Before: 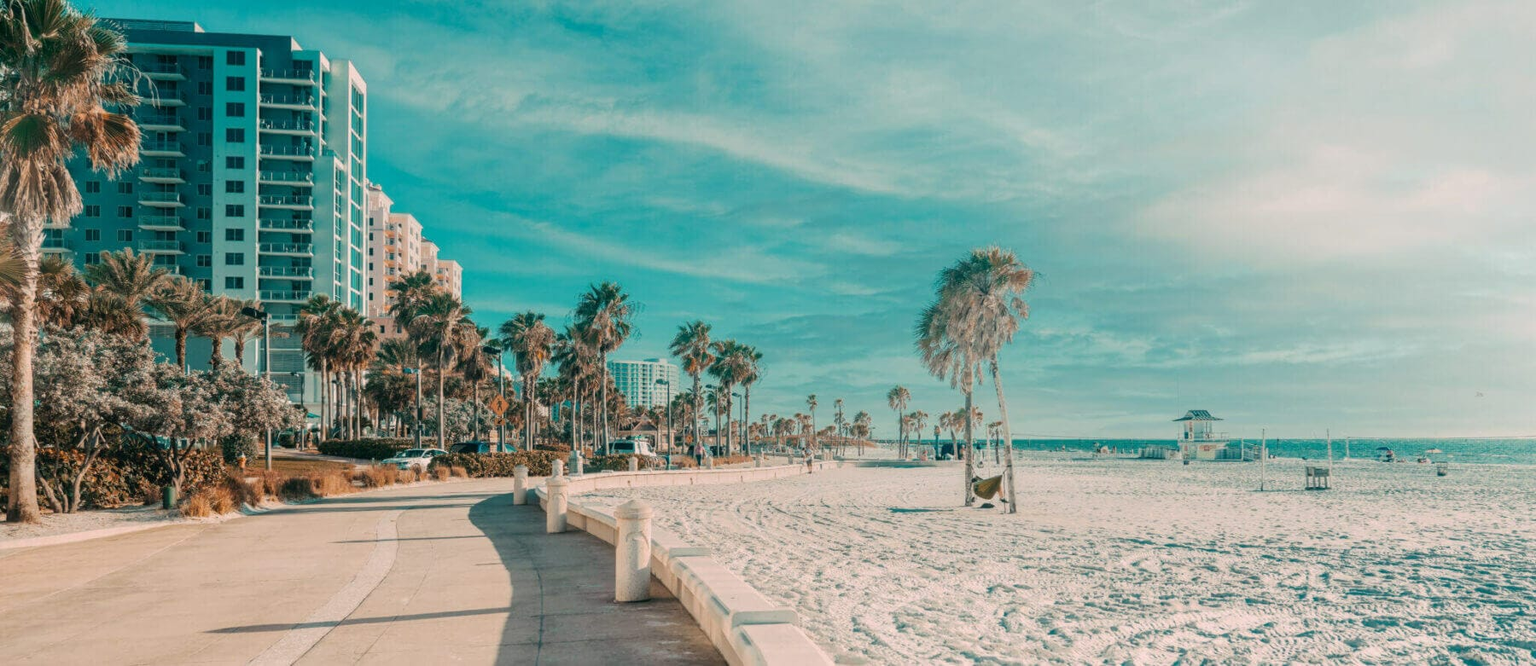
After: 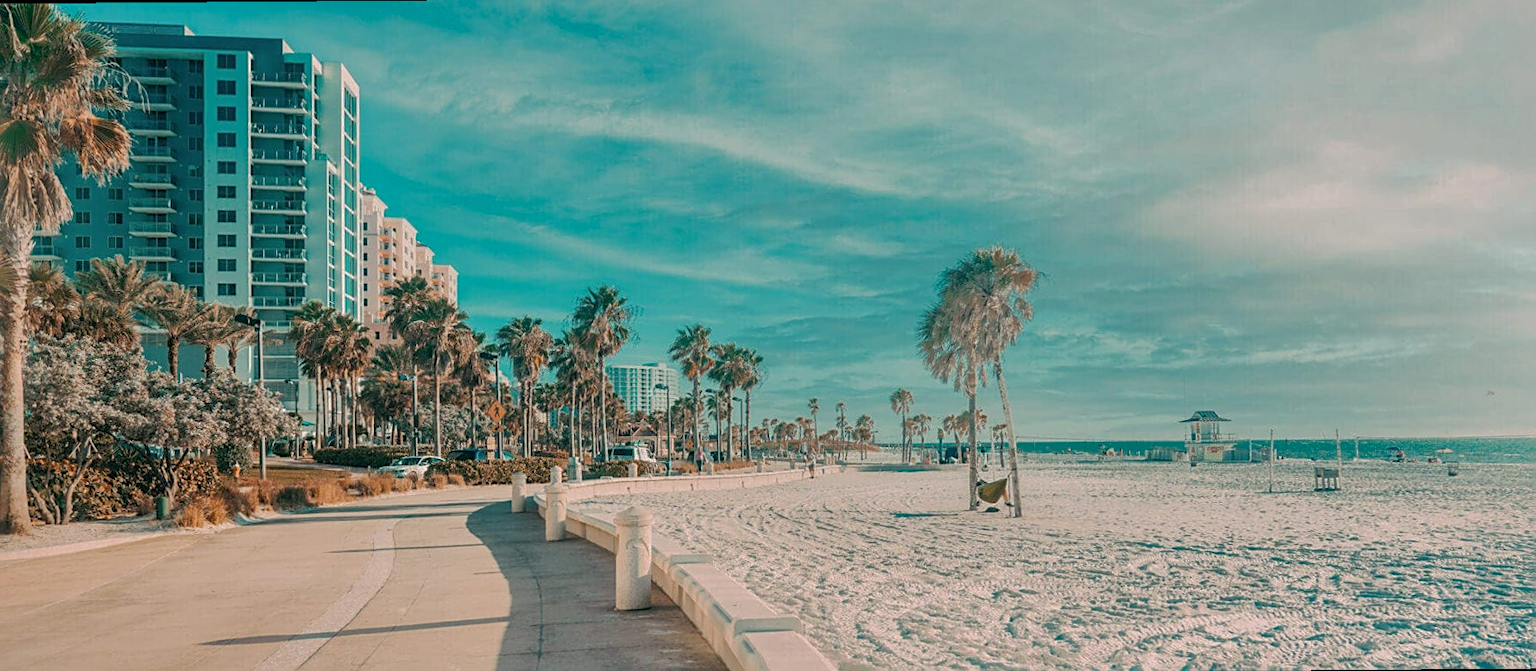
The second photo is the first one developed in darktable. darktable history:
shadows and highlights: highlights -60
sharpen: on, module defaults
rotate and perspective: rotation -0.45°, automatic cropping original format, crop left 0.008, crop right 0.992, crop top 0.012, crop bottom 0.988
